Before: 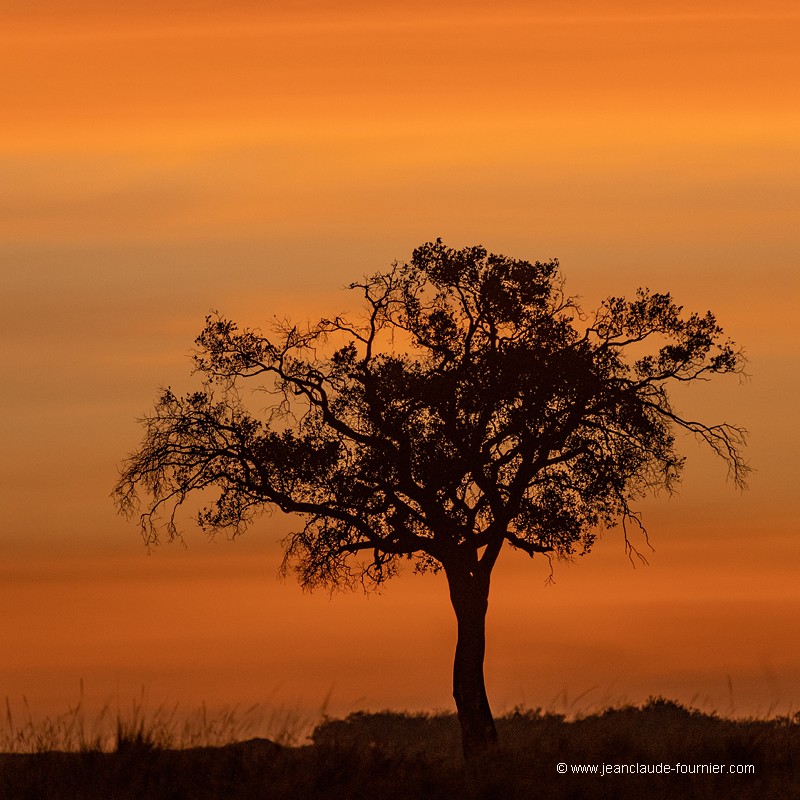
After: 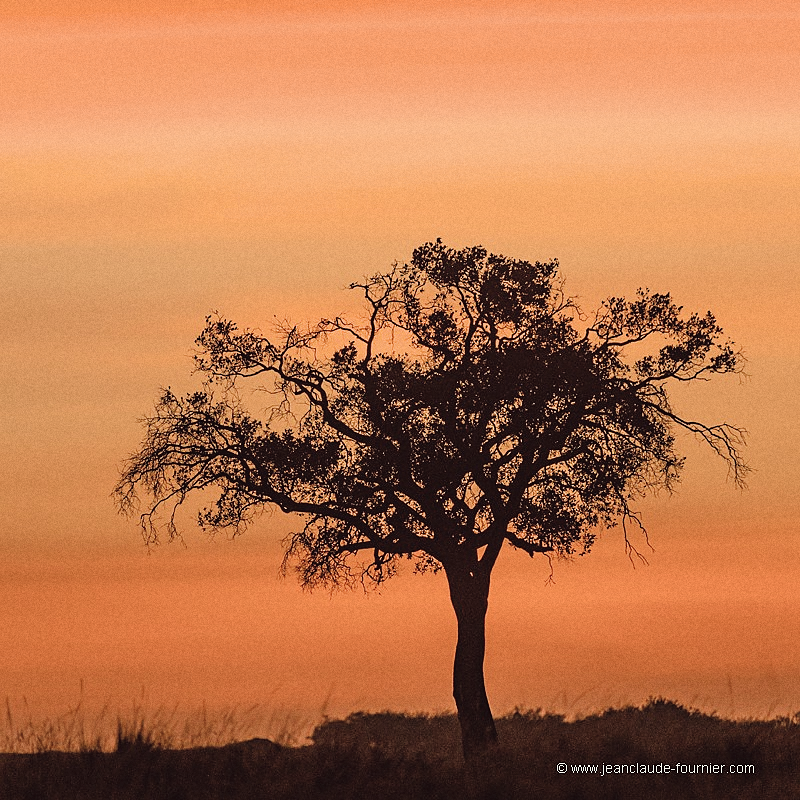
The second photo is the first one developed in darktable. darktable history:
sharpen: radius 0.969, amount 0.604
grain: coarseness 0.09 ISO
exposure: black level correction -0.005, exposure 1.002 EV, compensate highlight preservation false
color correction: highlights a* -0.95, highlights b* 4.5, shadows a* 3.55
color contrast: green-magenta contrast 0.84, blue-yellow contrast 0.86
filmic rgb: hardness 4.17
